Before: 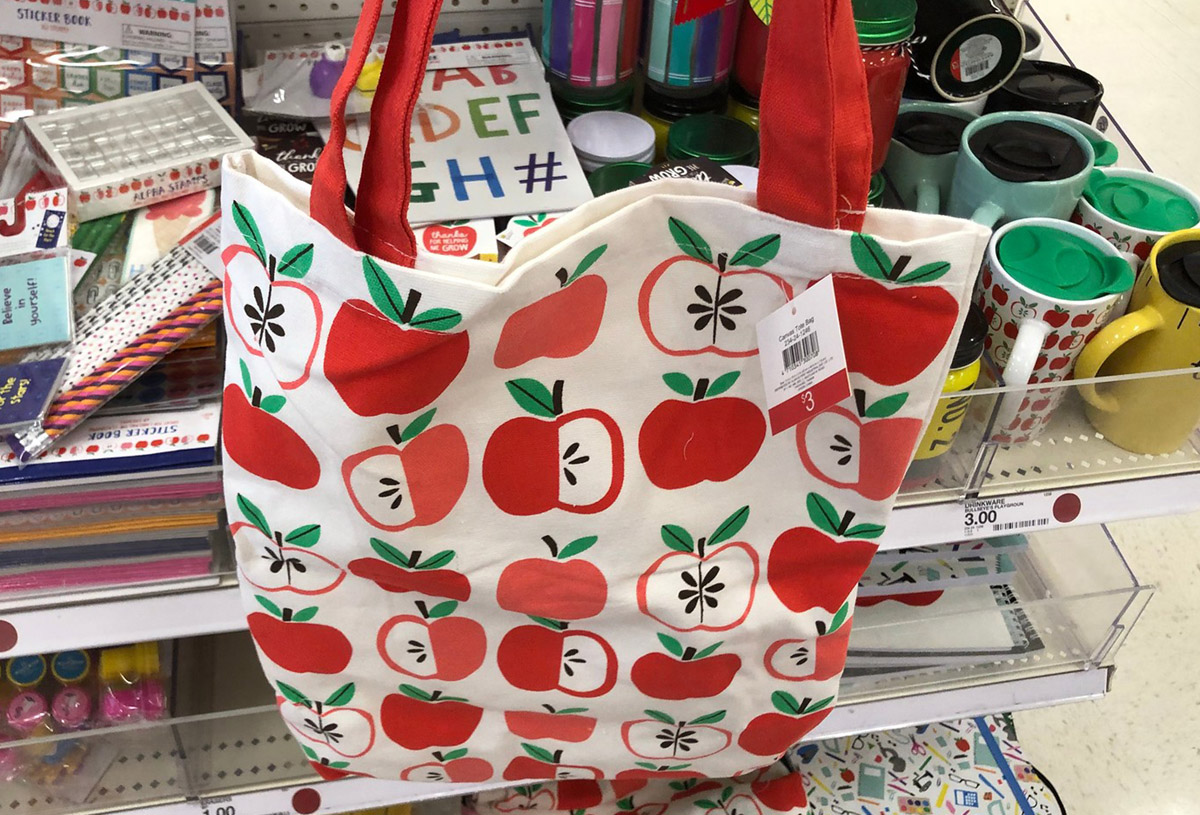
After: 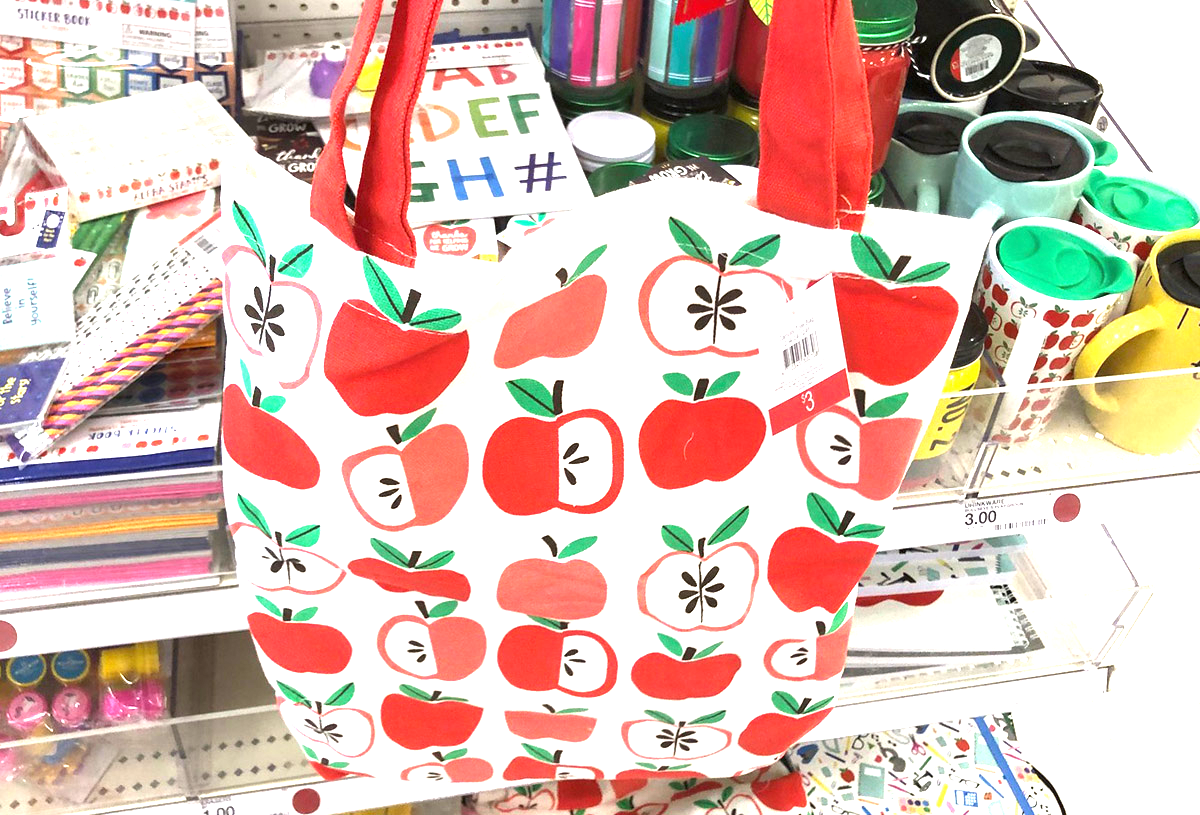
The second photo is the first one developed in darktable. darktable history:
exposure: black level correction 0, exposure 1.741 EV, compensate highlight preservation false
